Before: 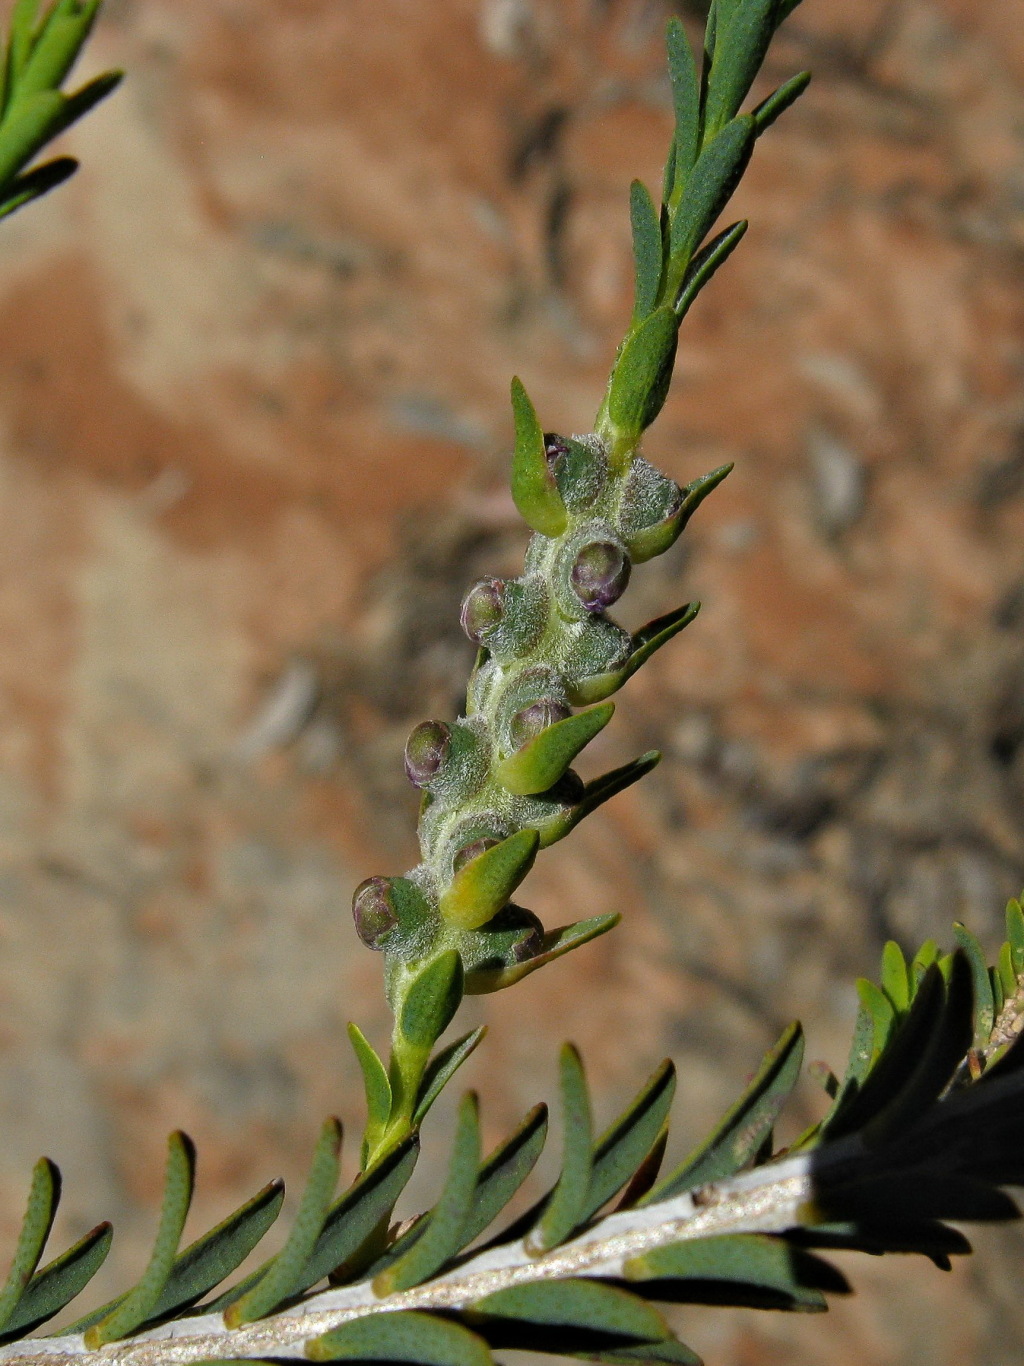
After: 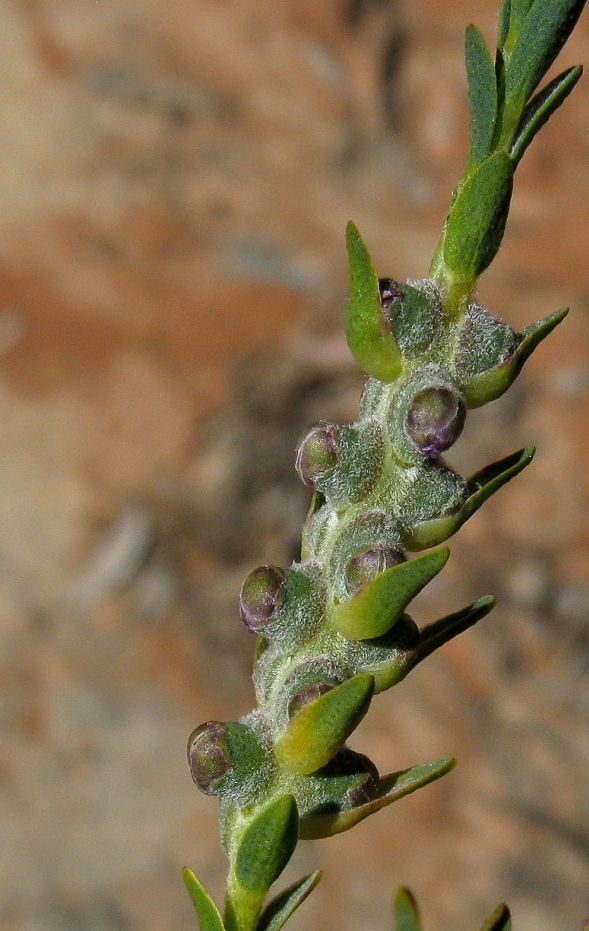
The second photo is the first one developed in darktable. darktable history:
crop: left 16.189%, top 11.374%, right 26.236%, bottom 20.425%
